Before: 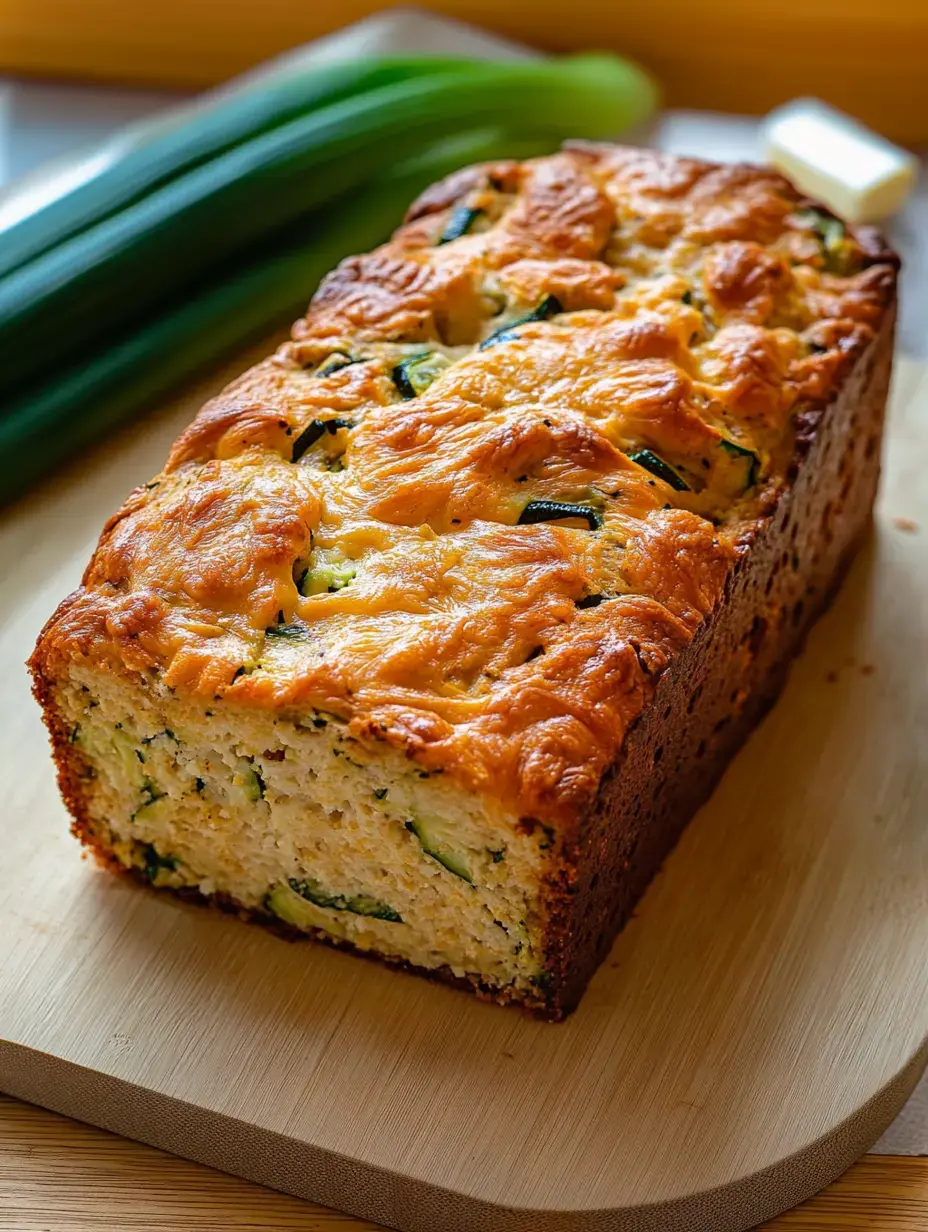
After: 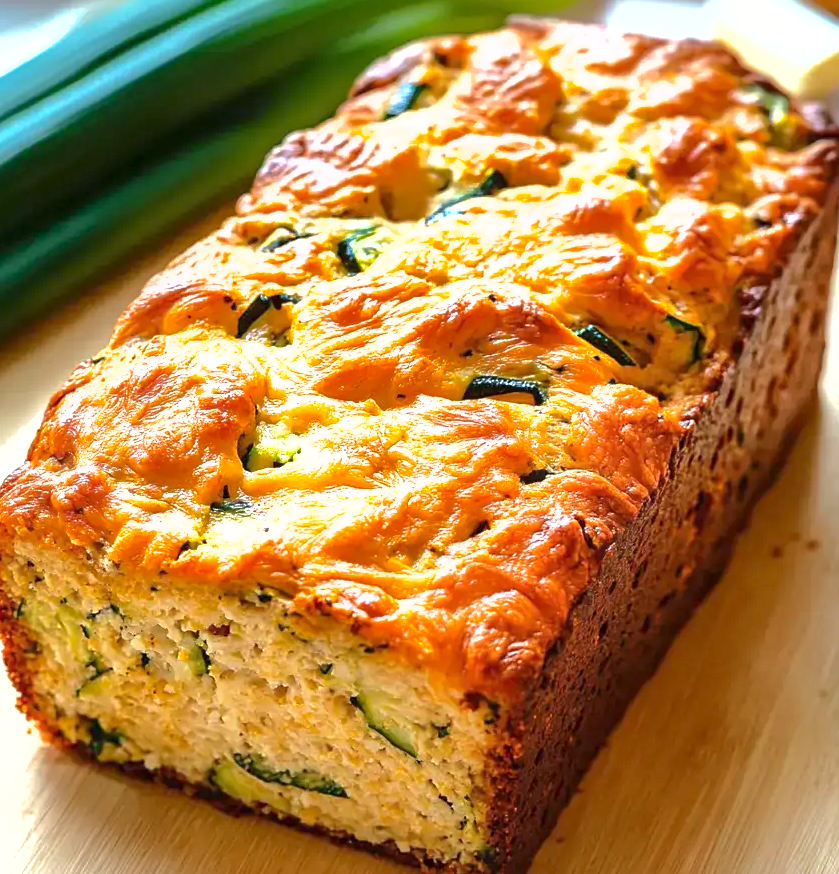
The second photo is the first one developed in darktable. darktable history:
exposure: black level correction 0, exposure 1.199 EV, compensate highlight preservation false
crop: left 5.955%, top 10.205%, right 3.593%, bottom 18.836%
contrast brightness saturation: contrast 0.139
shadows and highlights: shadows 40.31, highlights -60.01, highlights color adjustment 31.62%
